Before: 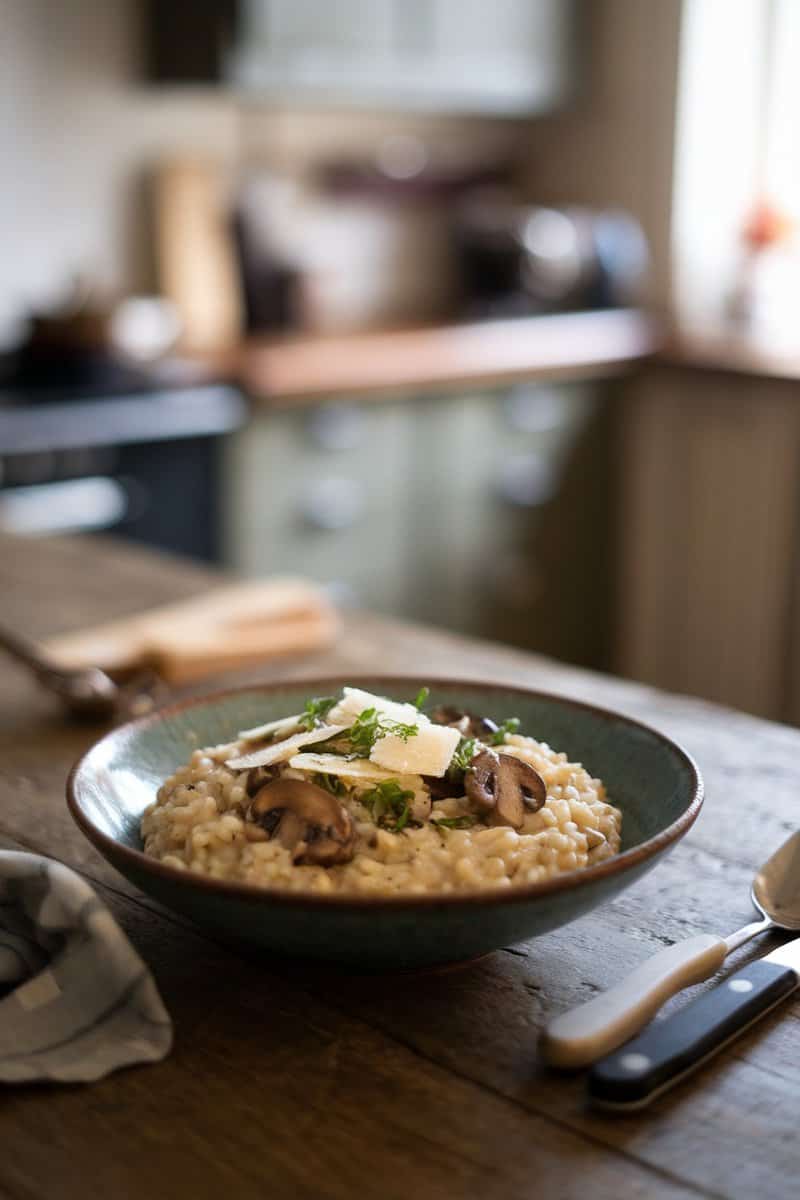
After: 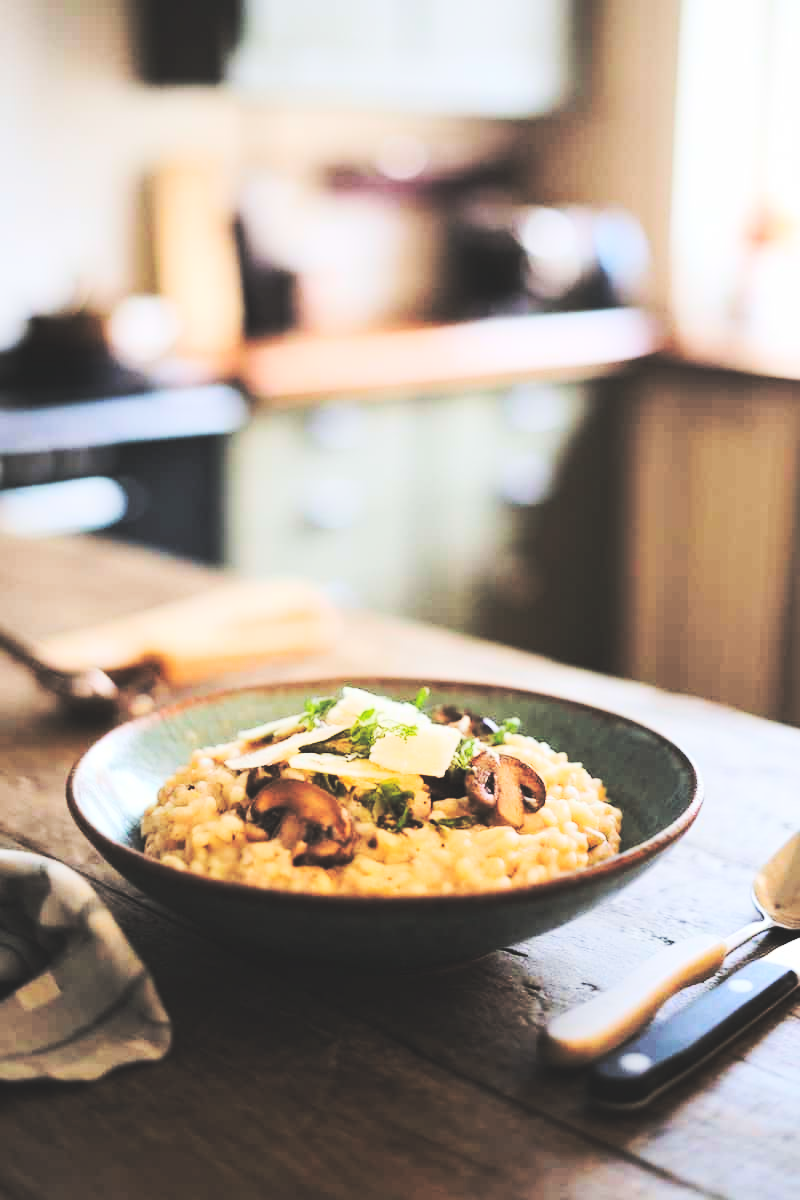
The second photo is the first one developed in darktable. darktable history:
base curve: curves: ch0 [(0, 0.024) (0.055, 0.065) (0.121, 0.166) (0.236, 0.319) (0.693, 0.726) (1, 1)], preserve colors none
tone curve: curves: ch0 [(0, 0) (0.004, 0) (0.133, 0.071) (0.325, 0.456) (0.832, 0.957) (1, 1)], color space Lab, linked channels, preserve colors none
